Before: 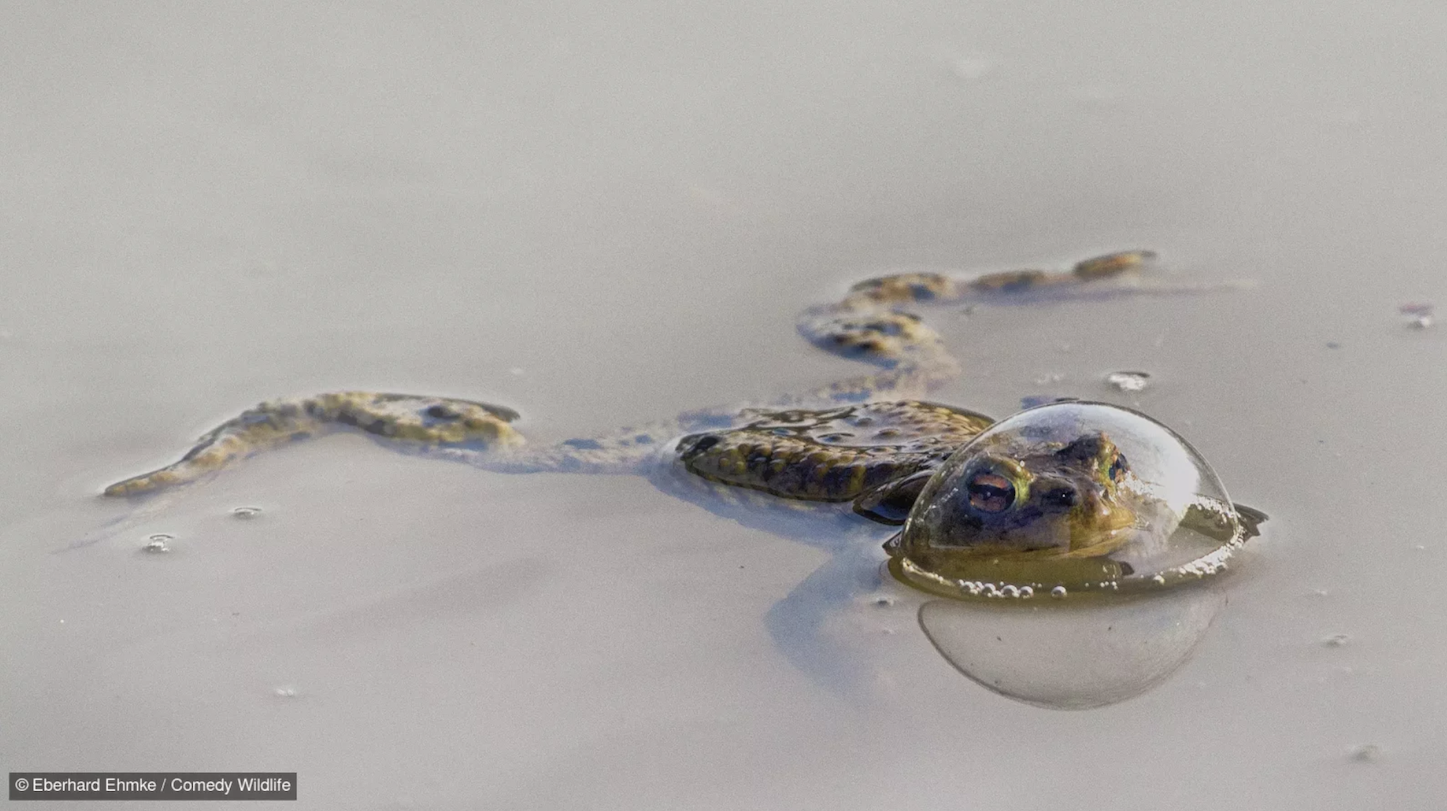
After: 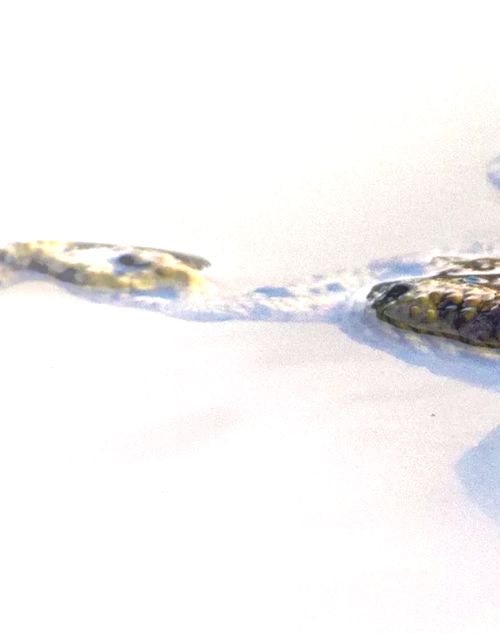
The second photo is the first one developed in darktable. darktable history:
exposure: black level correction 0, exposure 1.297 EV, compensate exposure bias true, compensate highlight preservation false
crop and rotate: left 21.366%, top 18.766%, right 44.073%, bottom 2.99%
